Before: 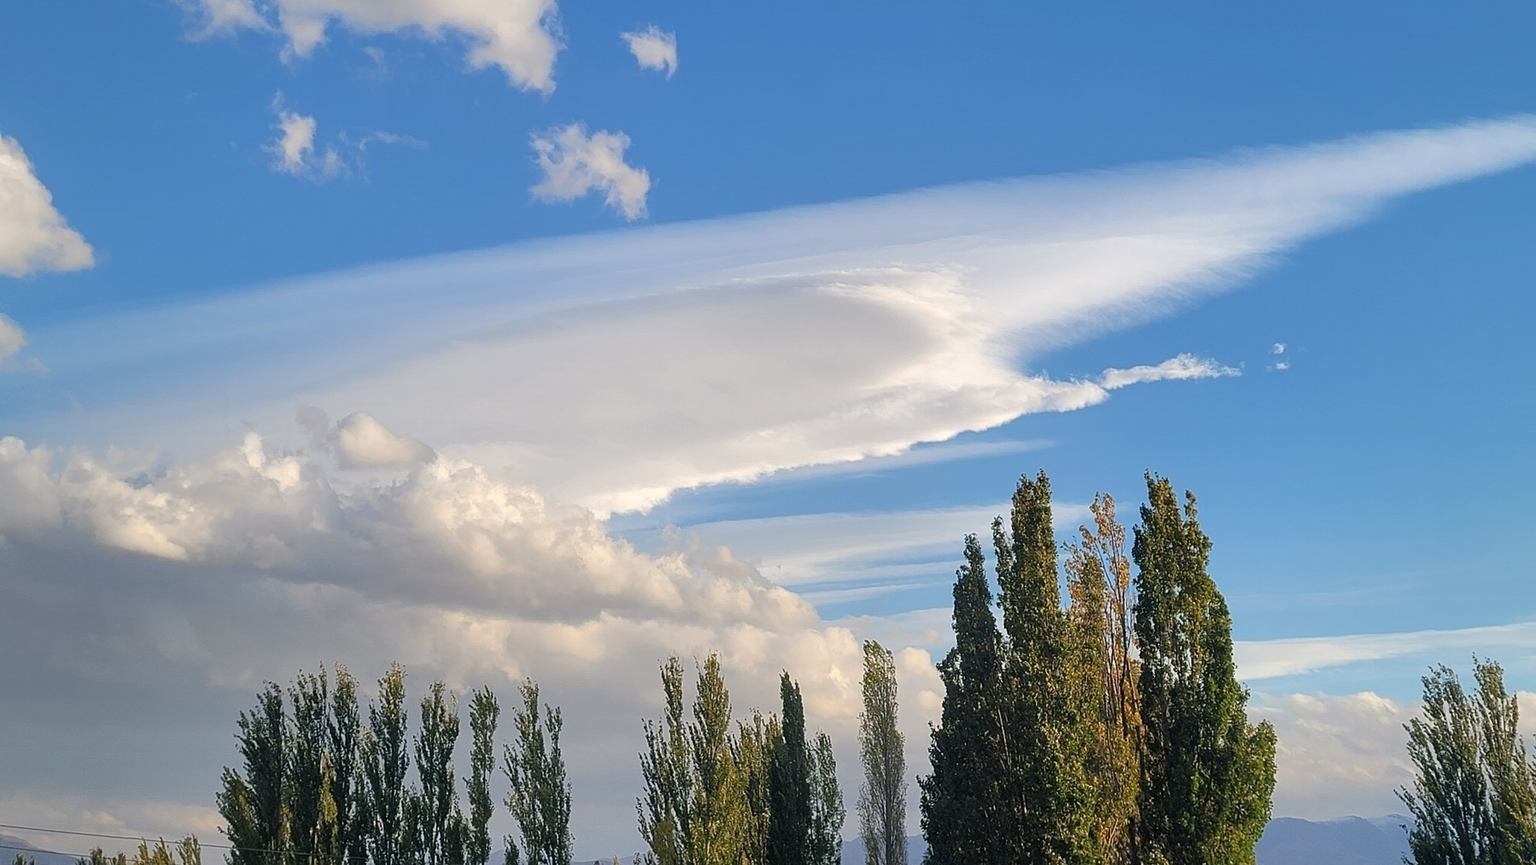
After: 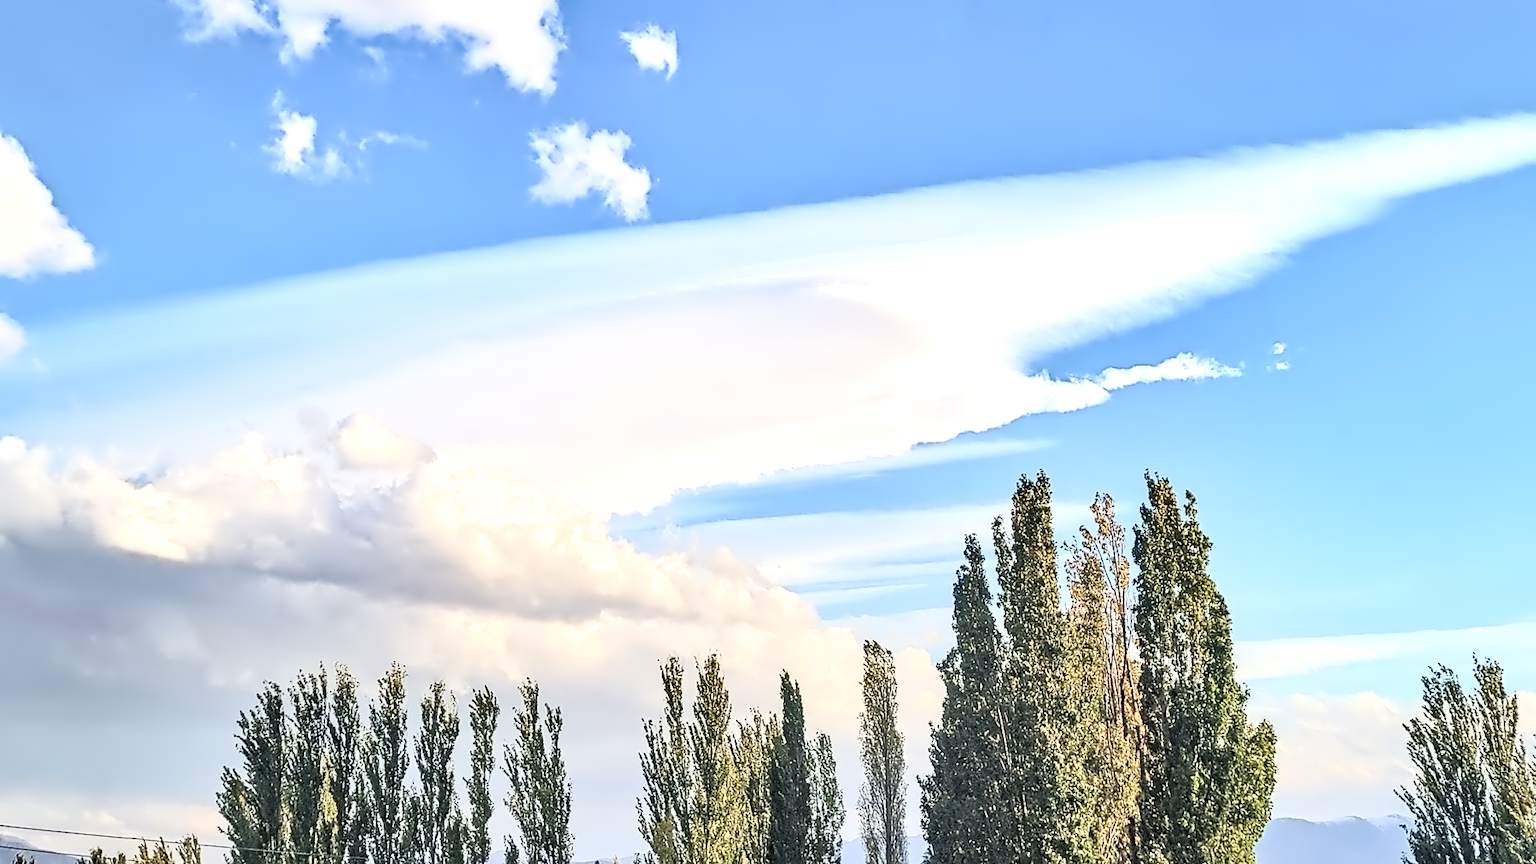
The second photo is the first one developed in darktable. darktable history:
shadows and highlights: white point adjustment 0.05, highlights color adjustment 55.9%, soften with gaussian
crop: bottom 0.071%
contrast equalizer: octaves 7, y [[0.5, 0.542, 0.583, 0.625, 0.667, 0.708], [0.5 ×6], [0.5 ×6], [0, 0.033, 0.067, 0.1, 0.133, 0.167], [0, 0.05, 0.1, 0.15, 0.2, 0.25]]
local contrast: on, module defaults
velvia: on, module defaults
exposure: black level correction 0, exposure 0.877 EV, compensate exposure bias true, compensate highlight preservation false
tone equalizer: -8 EV 0.25 EV, -7 EV 0.417 EV, -6 EV 0.417 EV, -5 EV 0.25 EV, -3 EV -0.25 EV, -2 EV -0.417 EV, -1 EV -0.417 EV, +0 EV -0.25 EV, edges refinement/feathering 500, mask exposure compensation -1.57 EV, preserve details guided filter
contrast brightness saturation: contrast 0.43, brightness 0.56, saturation -0.19
